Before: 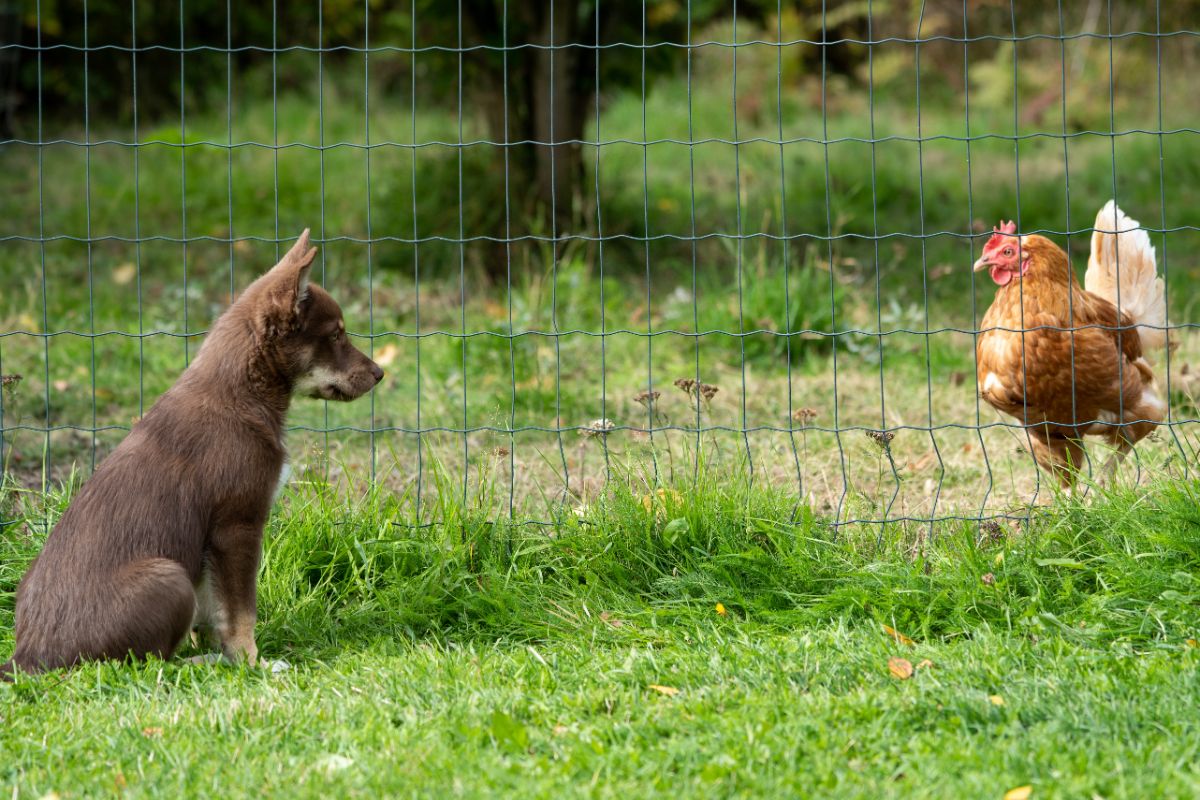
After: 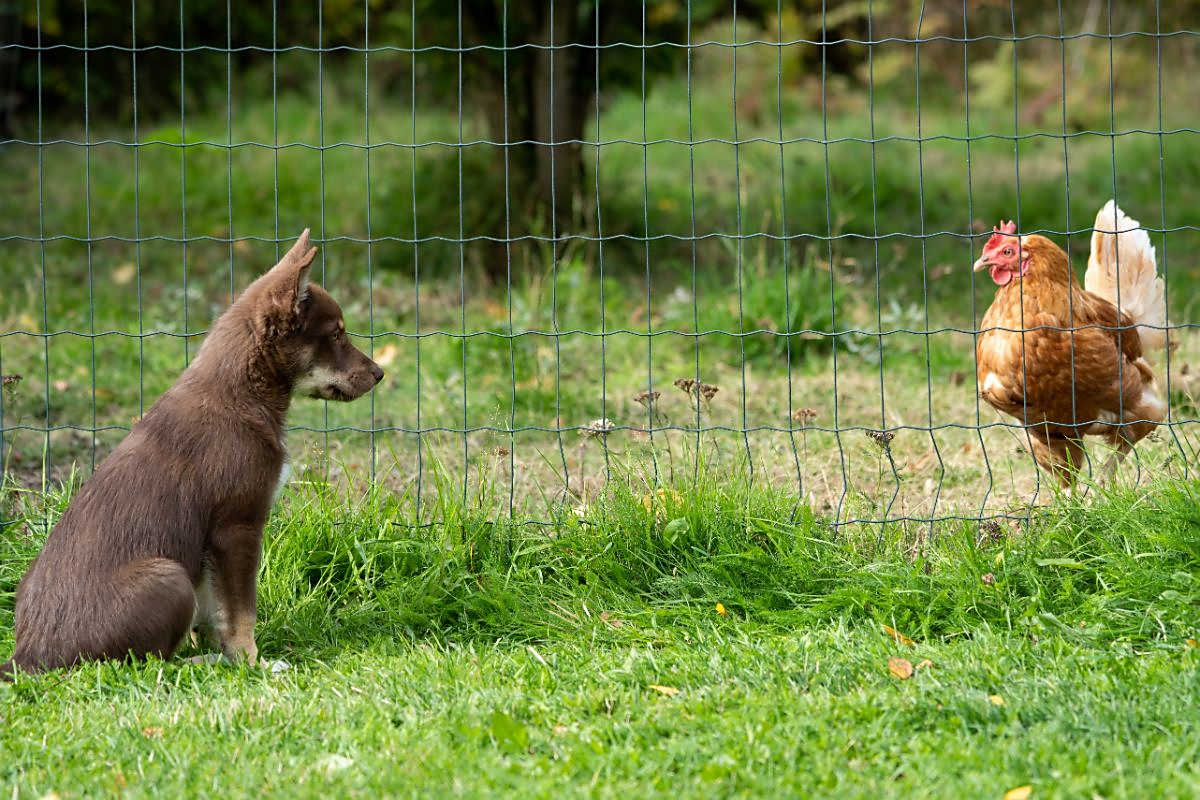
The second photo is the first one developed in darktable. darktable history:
sharpen: radius 1.901, amount 0.409, threshold 1.667
